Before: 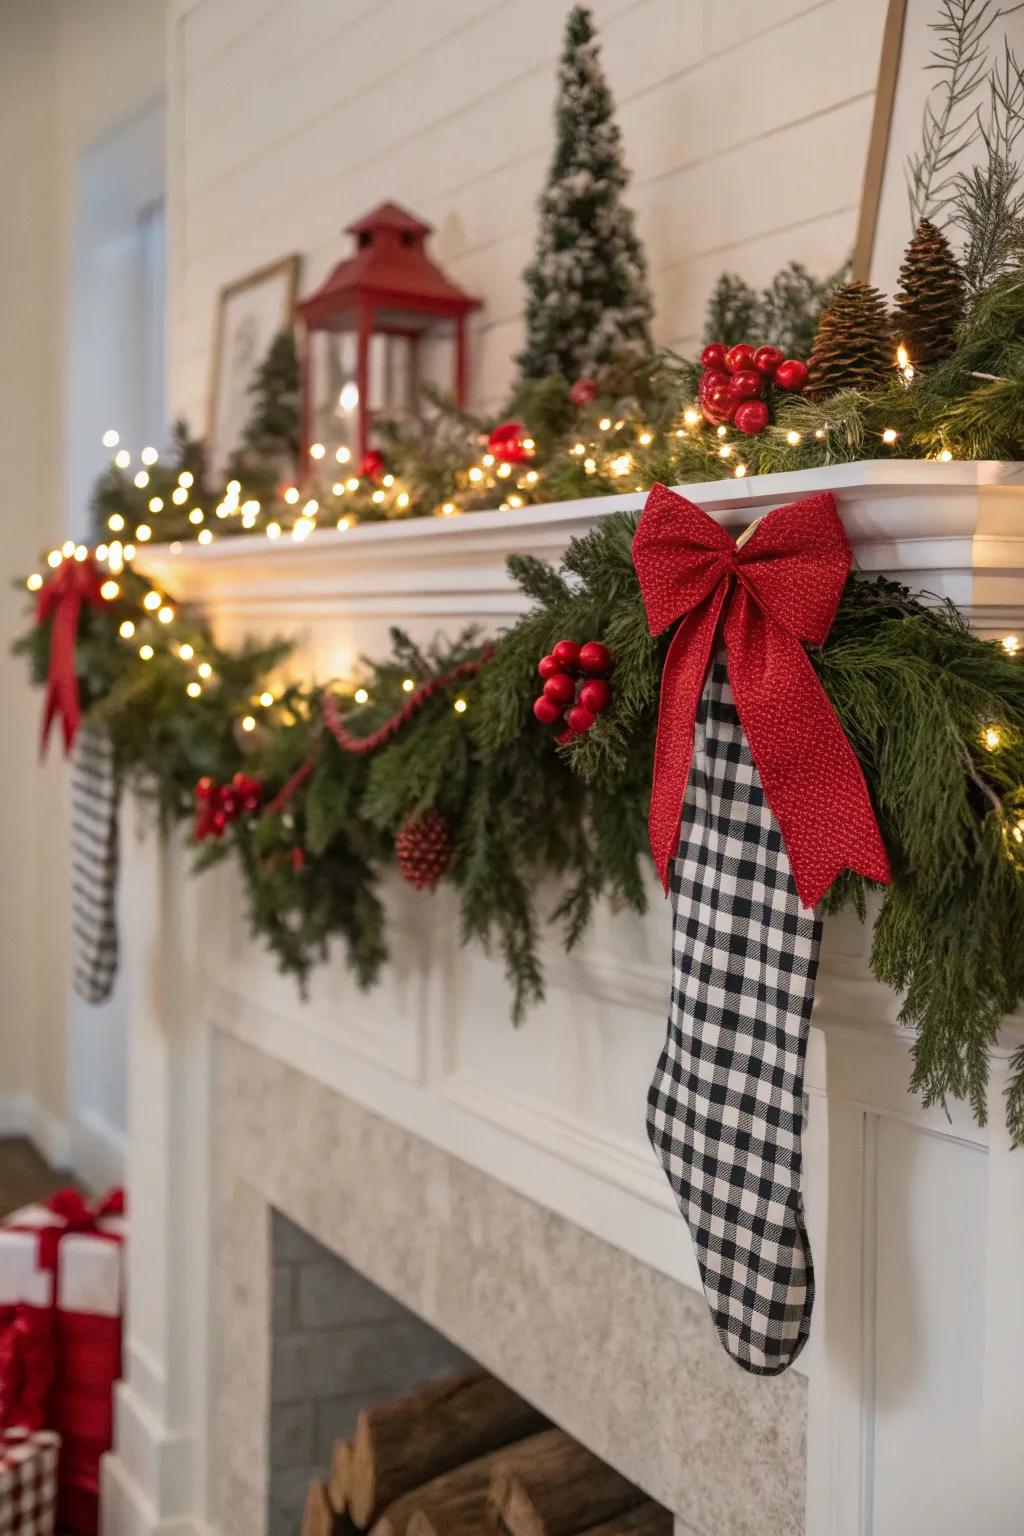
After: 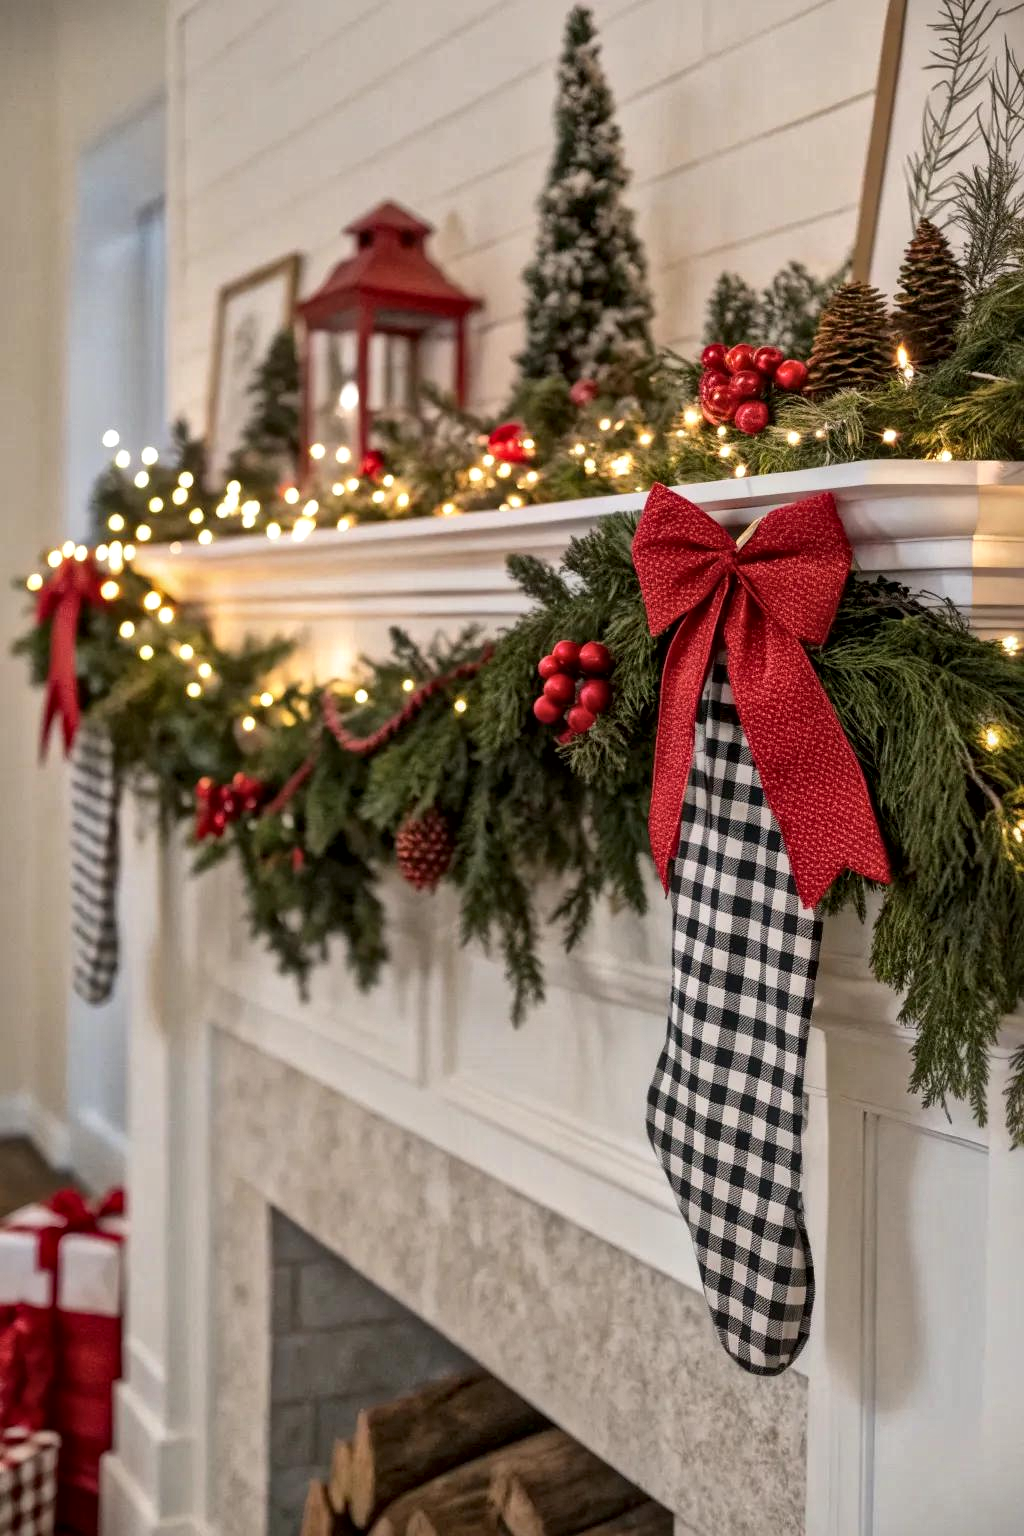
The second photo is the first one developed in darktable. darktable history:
local contrast: mode bilateral grid, contrast 19, coarseness 19, detail 163%, midtone range 0.2
